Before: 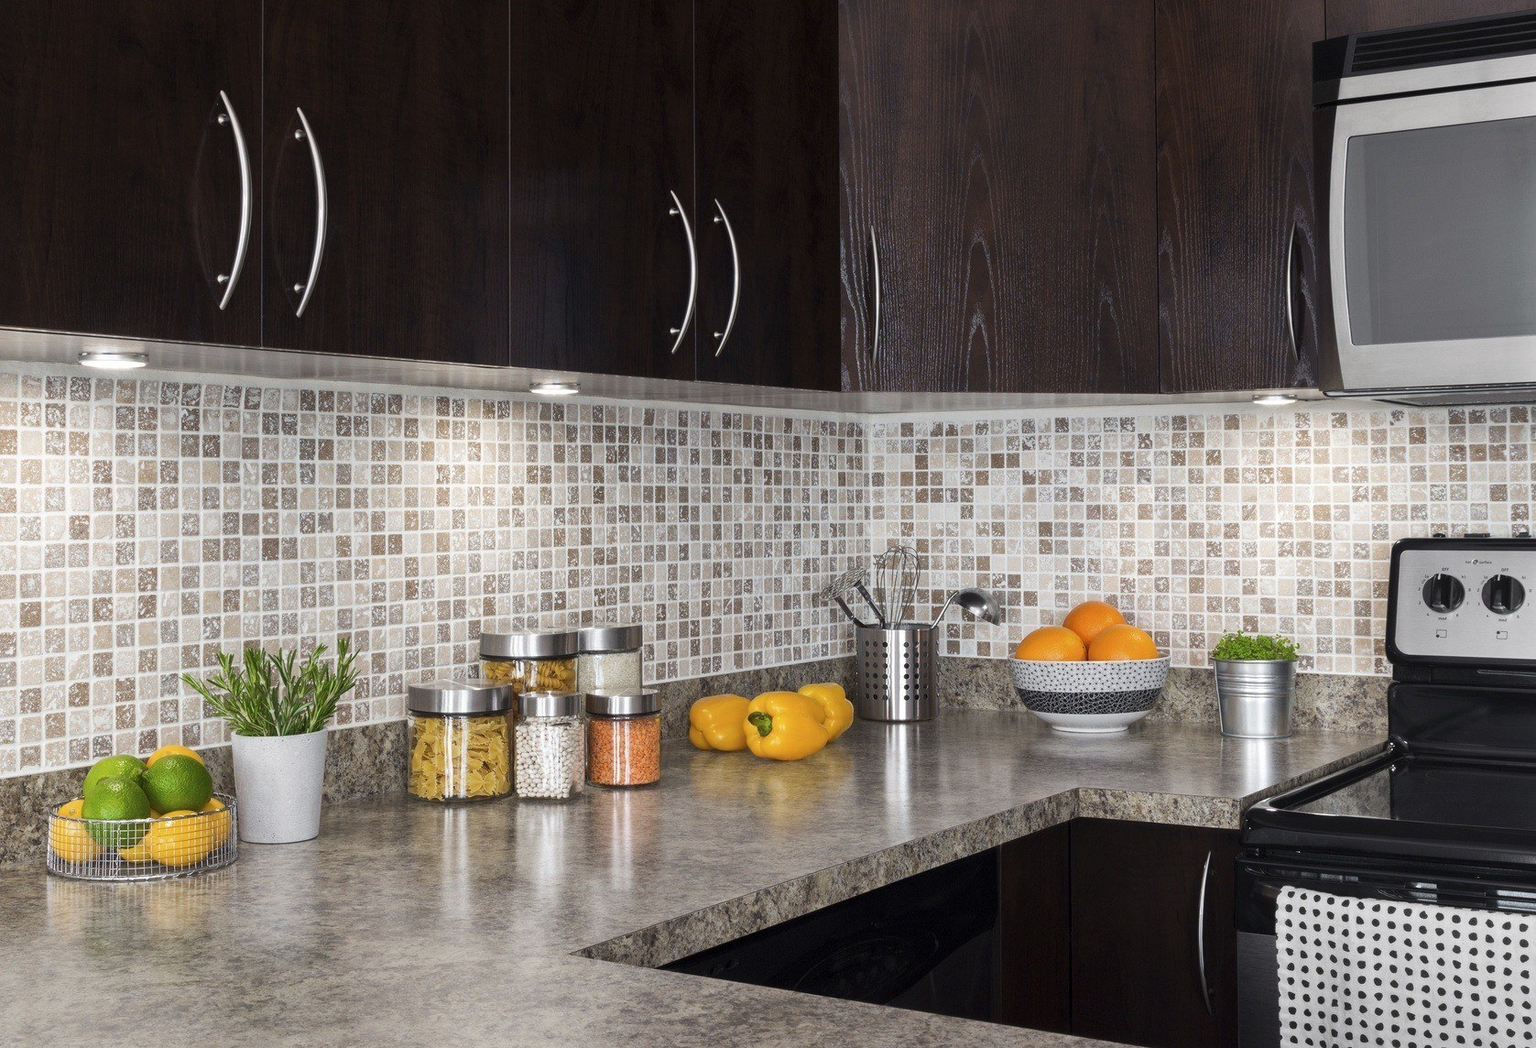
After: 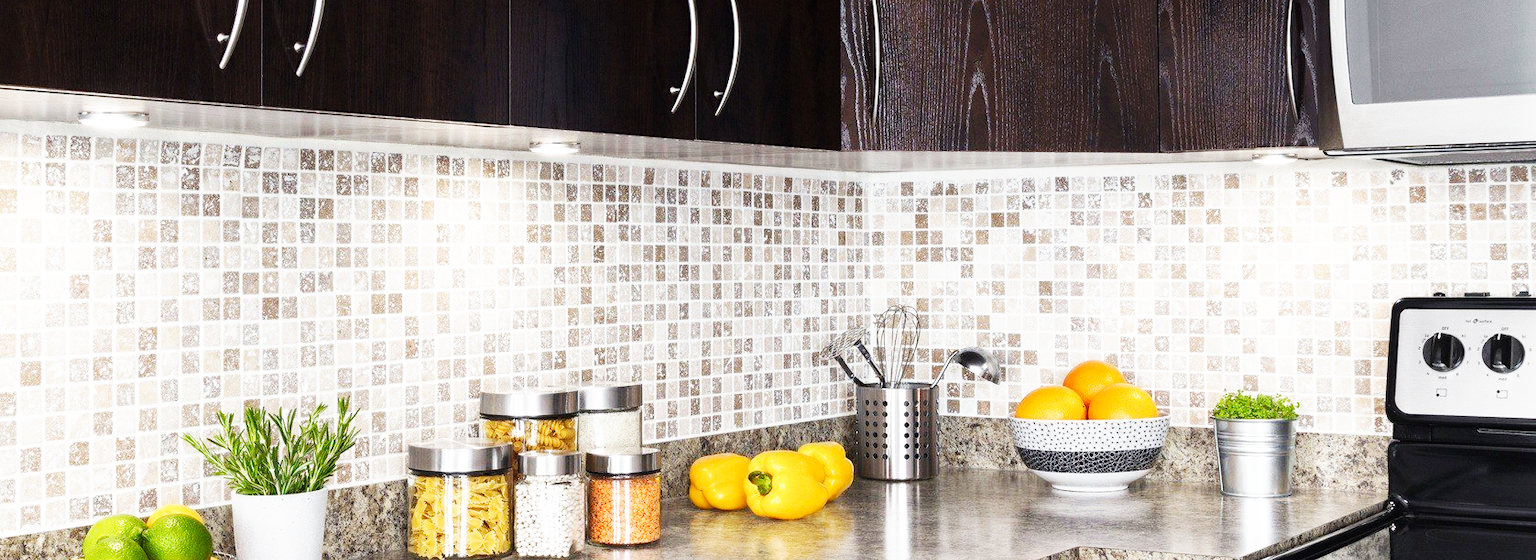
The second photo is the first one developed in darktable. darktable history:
base curve: curves: ch0 [(0, 0) (0.007, 0.004) (0.027, 0.03) (0.046, 0.07) (0.207, 0.54) (0.442, 0.872) (0.673, 0.972) (1, 1)], preserve colors none
crop and rotate: top 23.043%, bottom 23.437%
